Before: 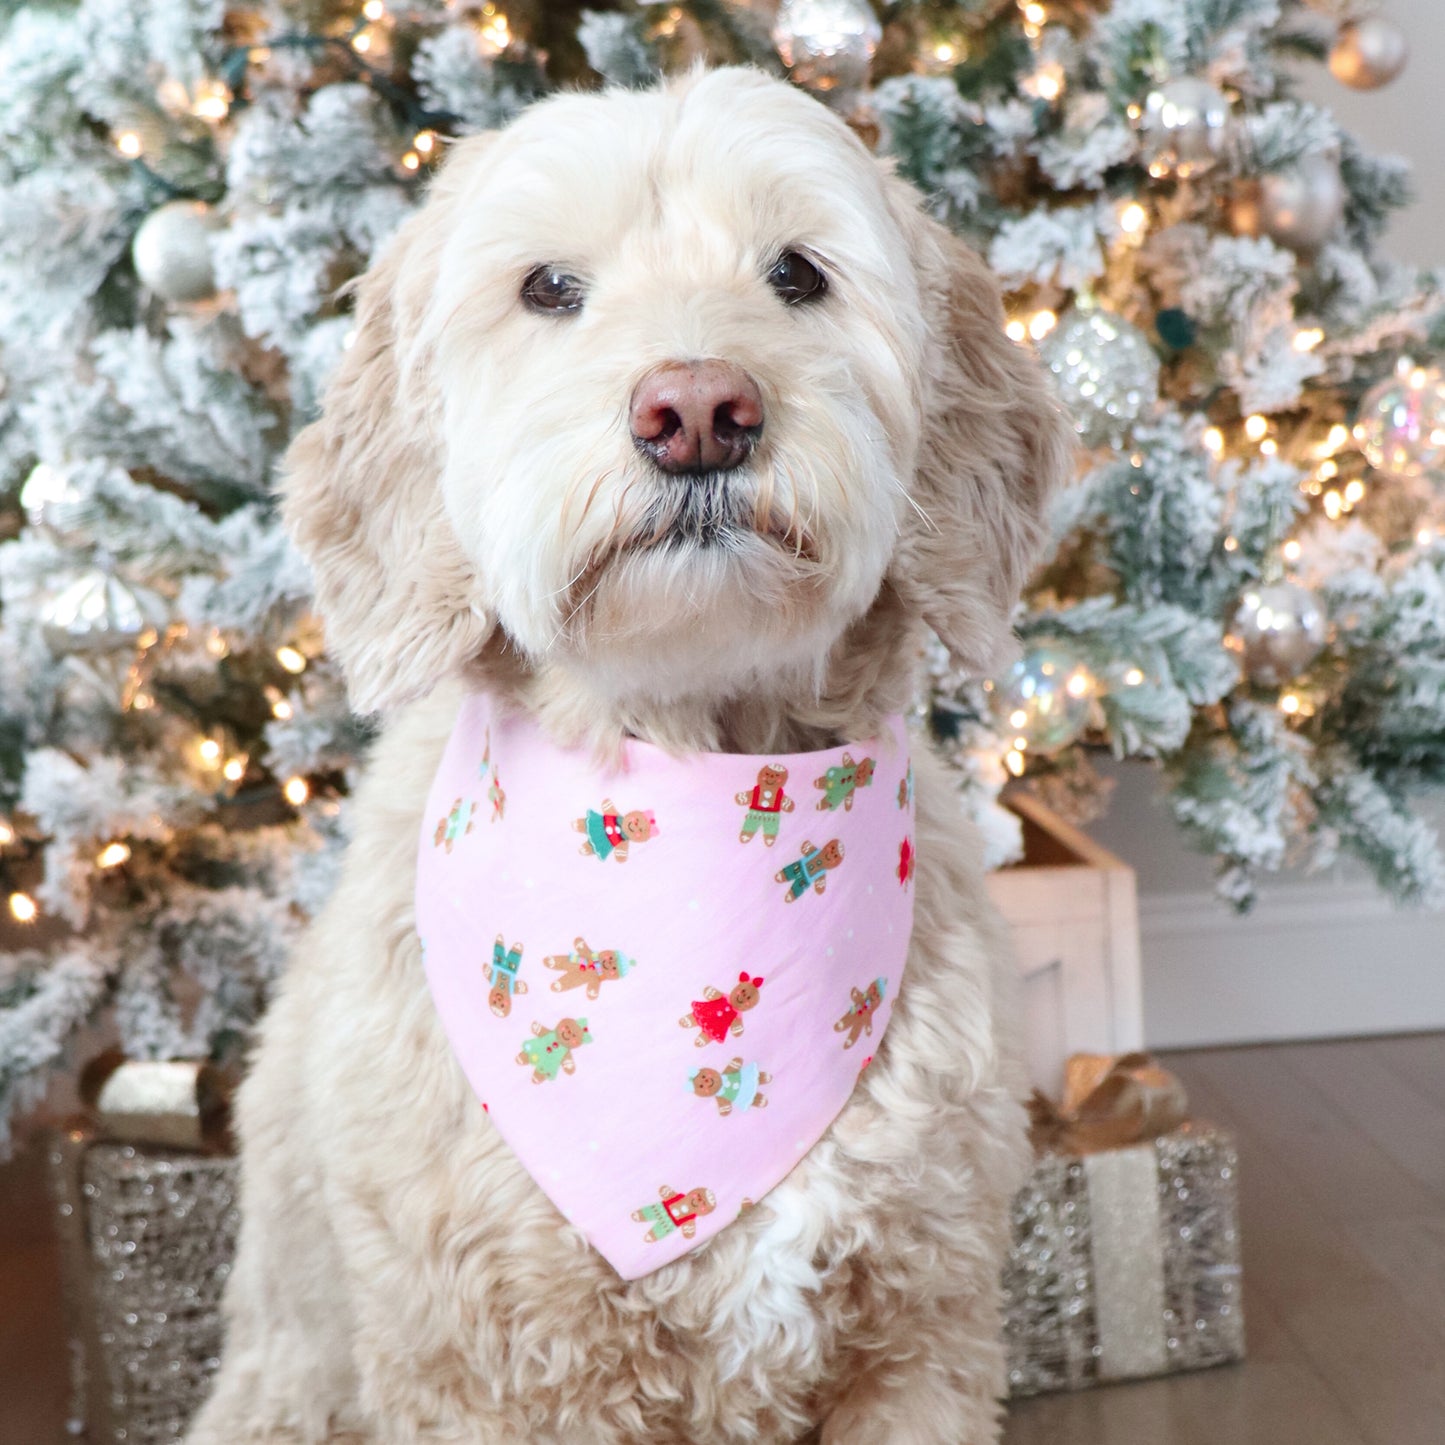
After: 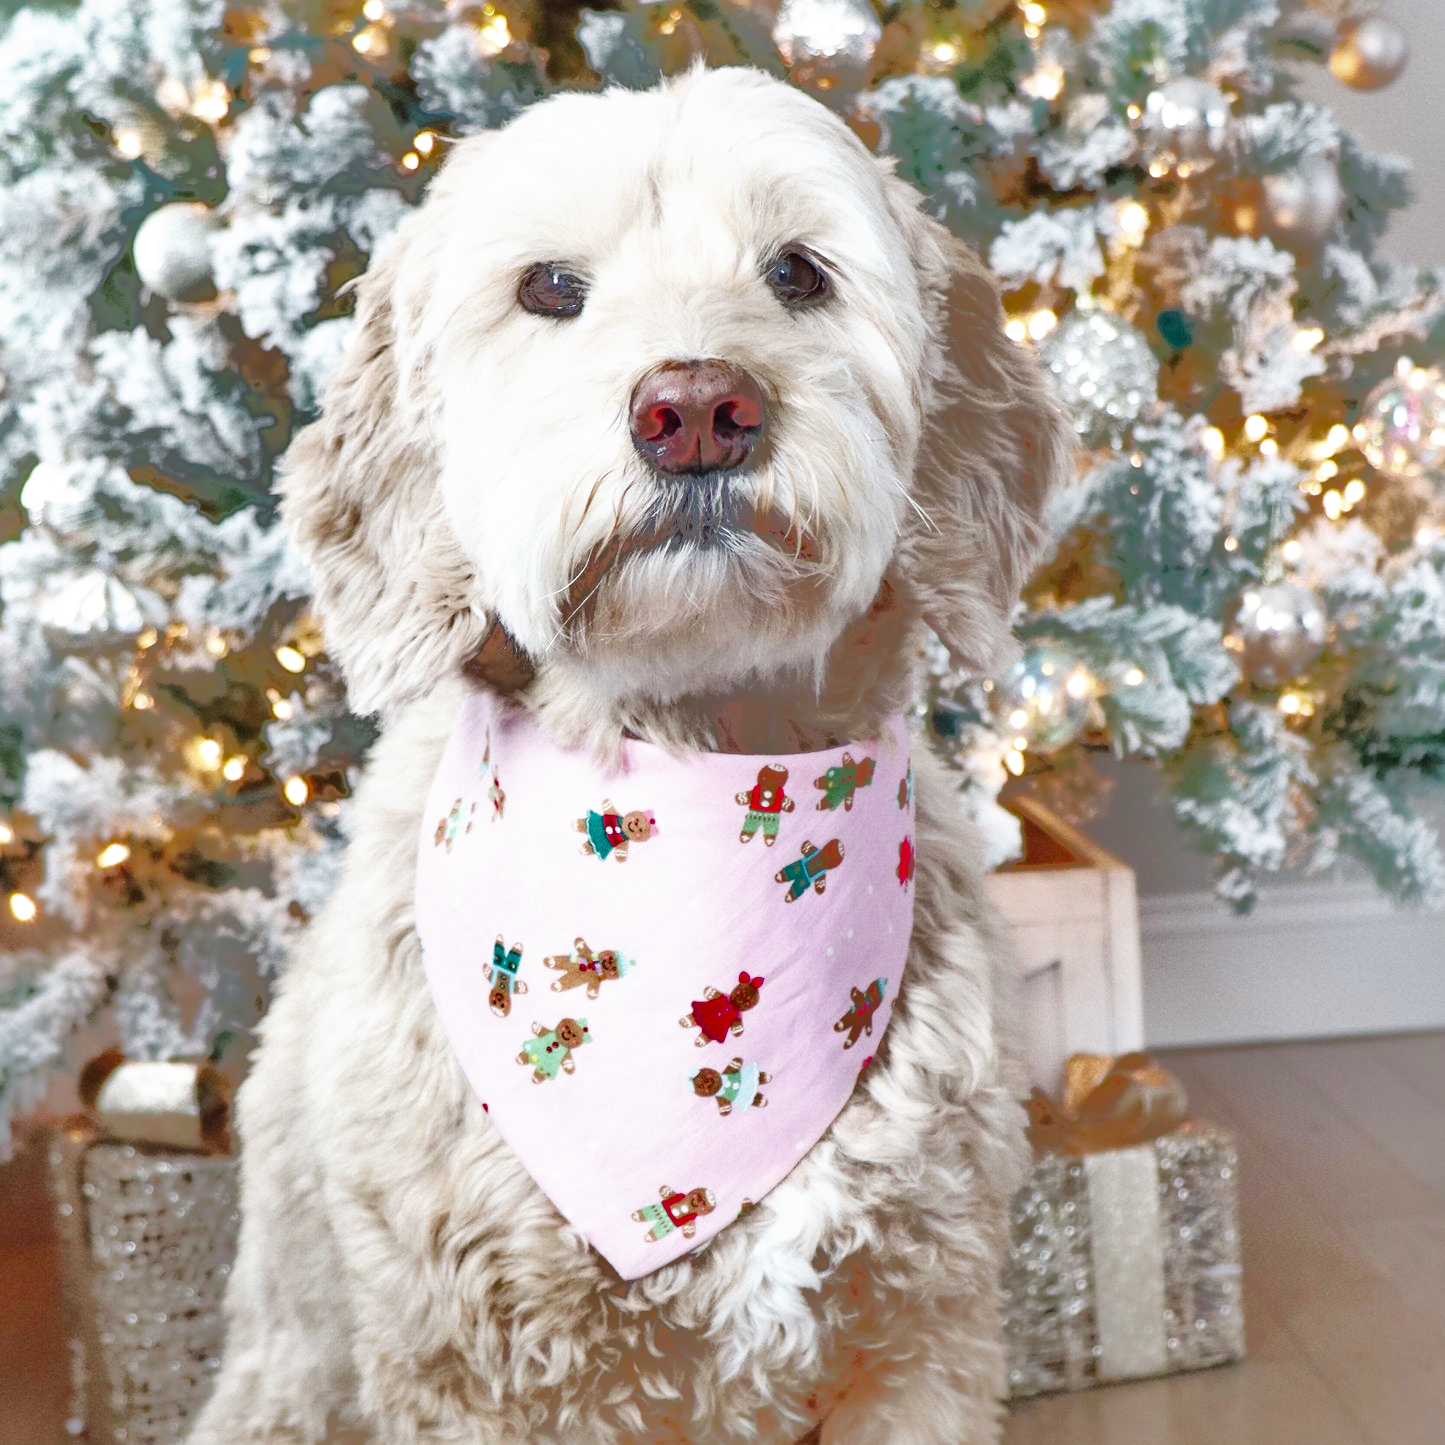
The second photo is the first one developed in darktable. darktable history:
base curve: curves: ch0 [(0, 0) (0.008, 0.007) (0.022, 0.029) (0.048, 0.089) (0.092, 0.197) (0.191, 0.399) (0.275, 0.534) (0.357, 0.65) (0.477, 0.78) (0.542, 0.833) (0.799, 0.973) (1, 1)], preserve colors none
shadows and highlights: shadows 38.43, highlights -74.54
